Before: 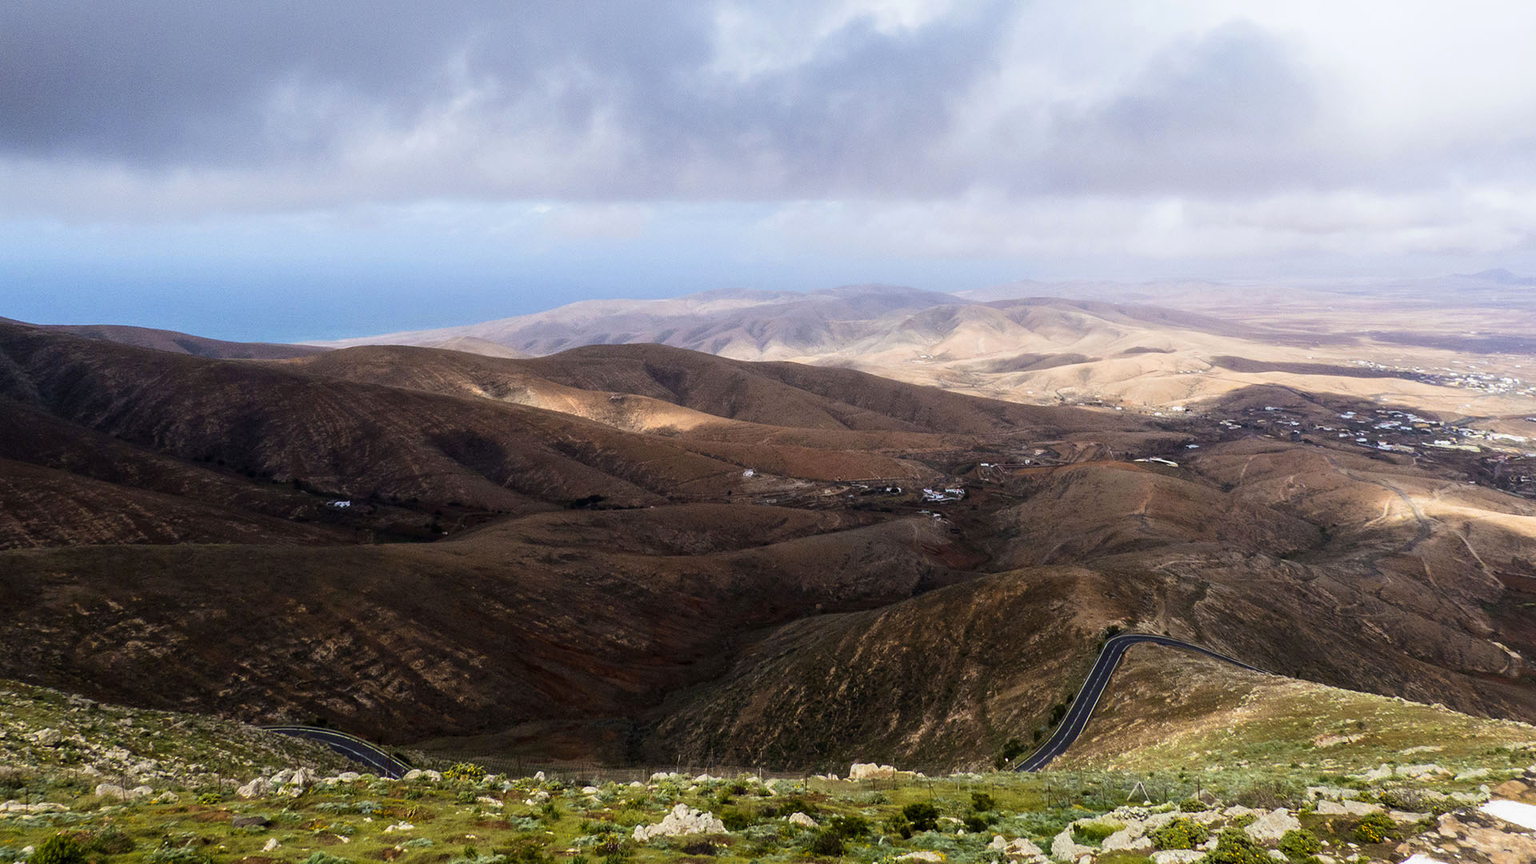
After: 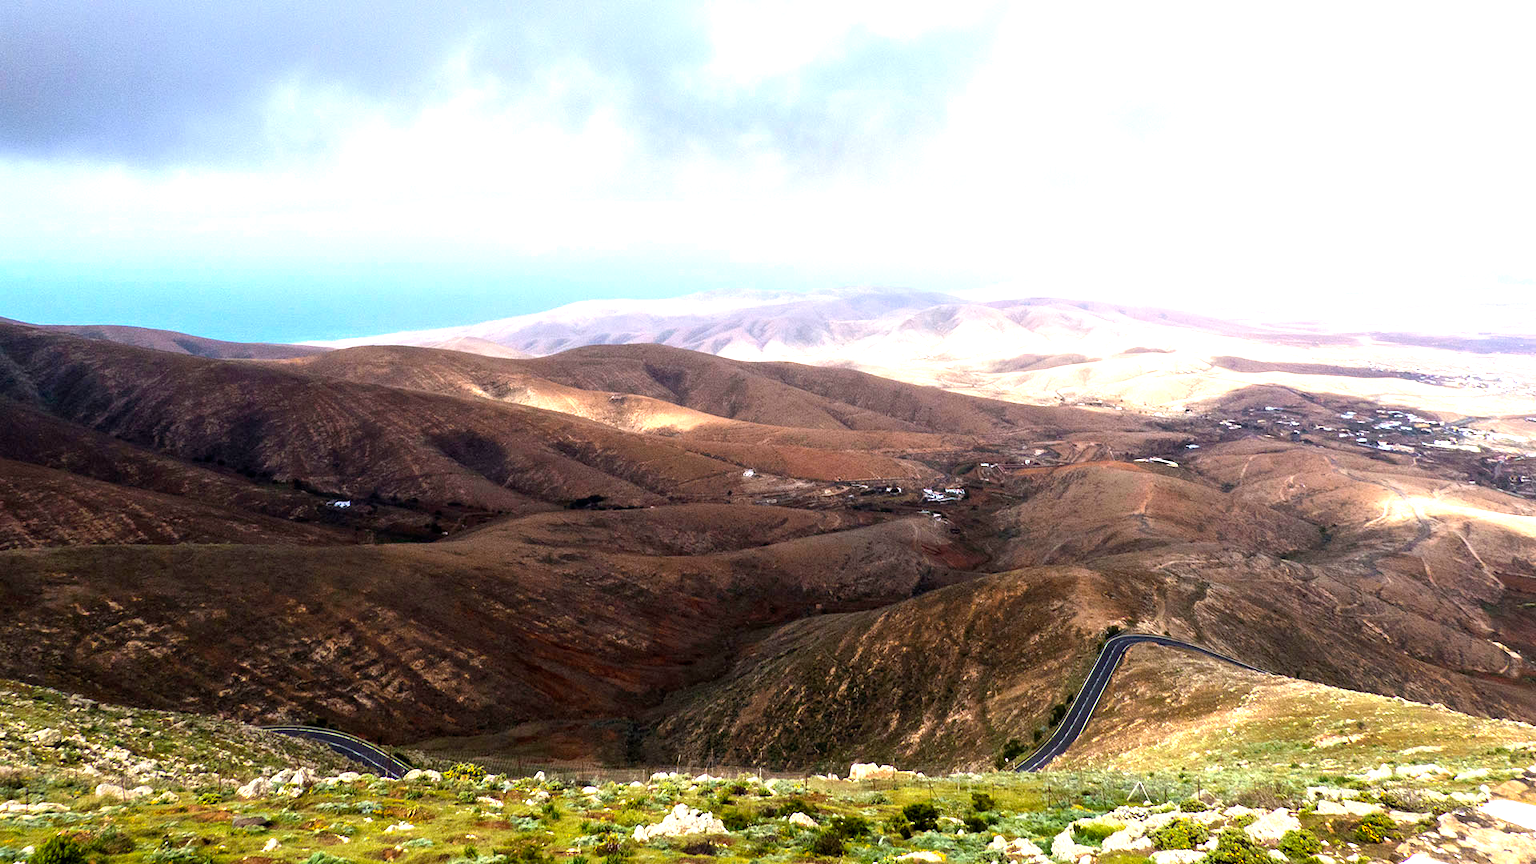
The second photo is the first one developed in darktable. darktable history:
exposure: exposure 1.06 EV, compensate highlight preservation false
